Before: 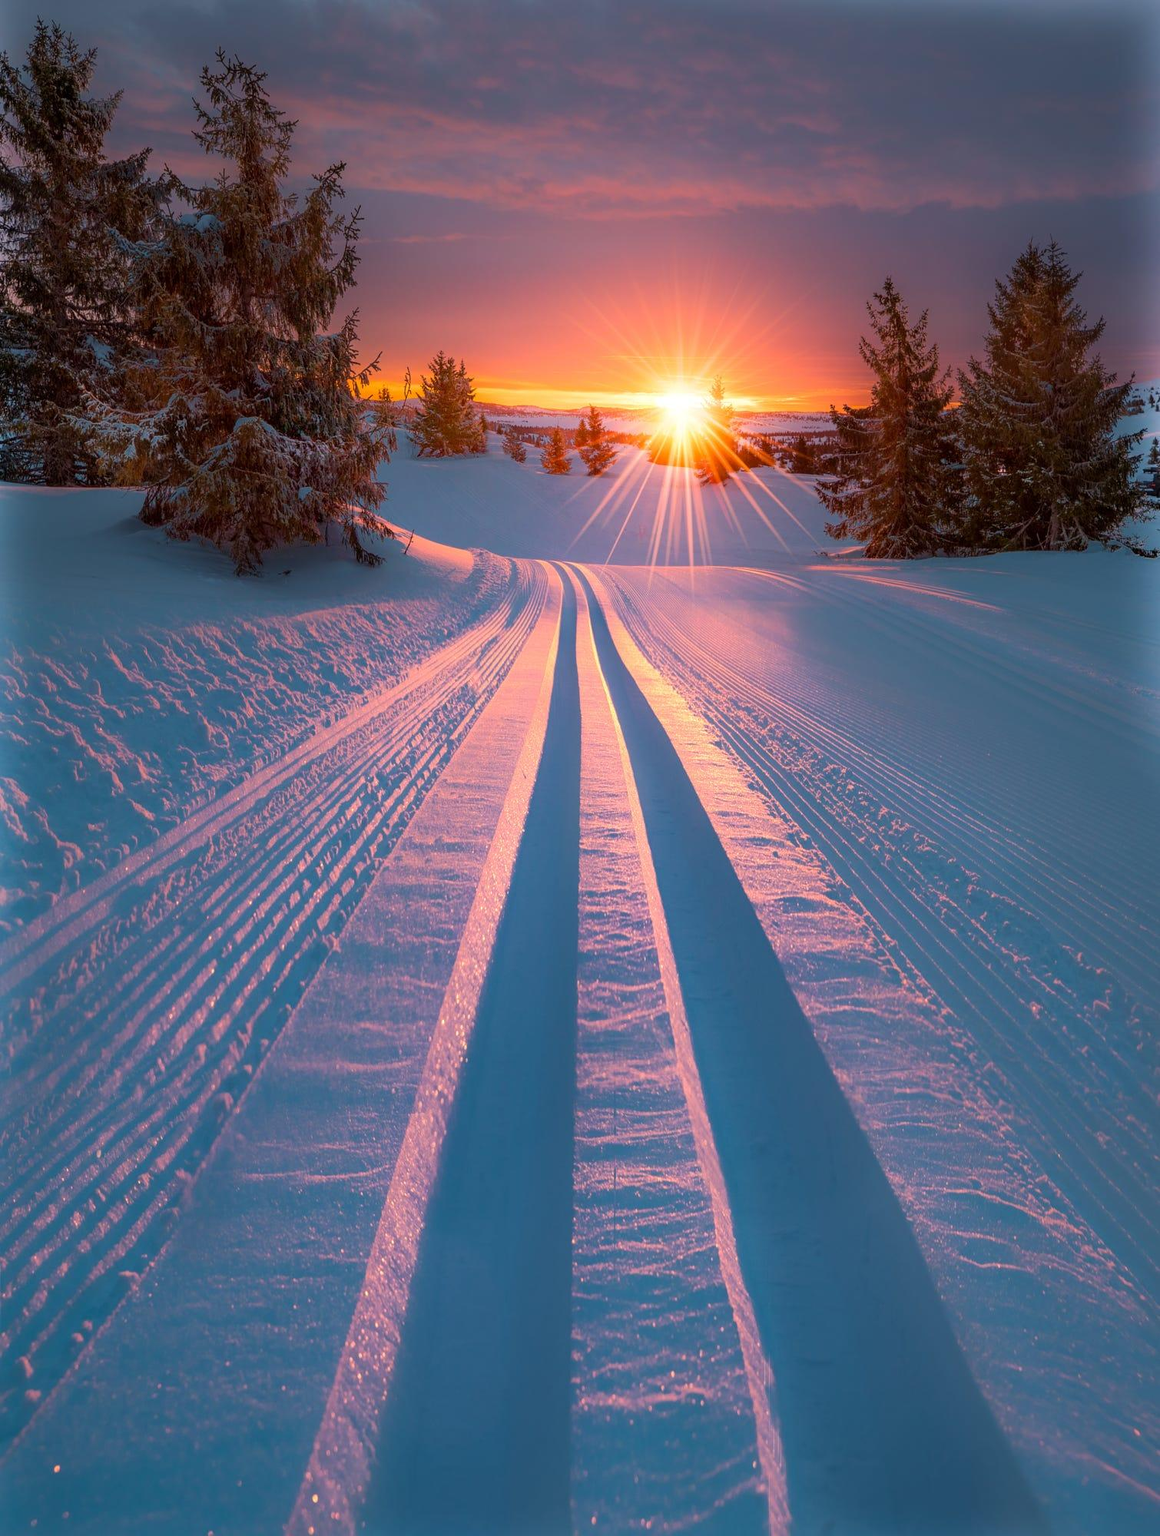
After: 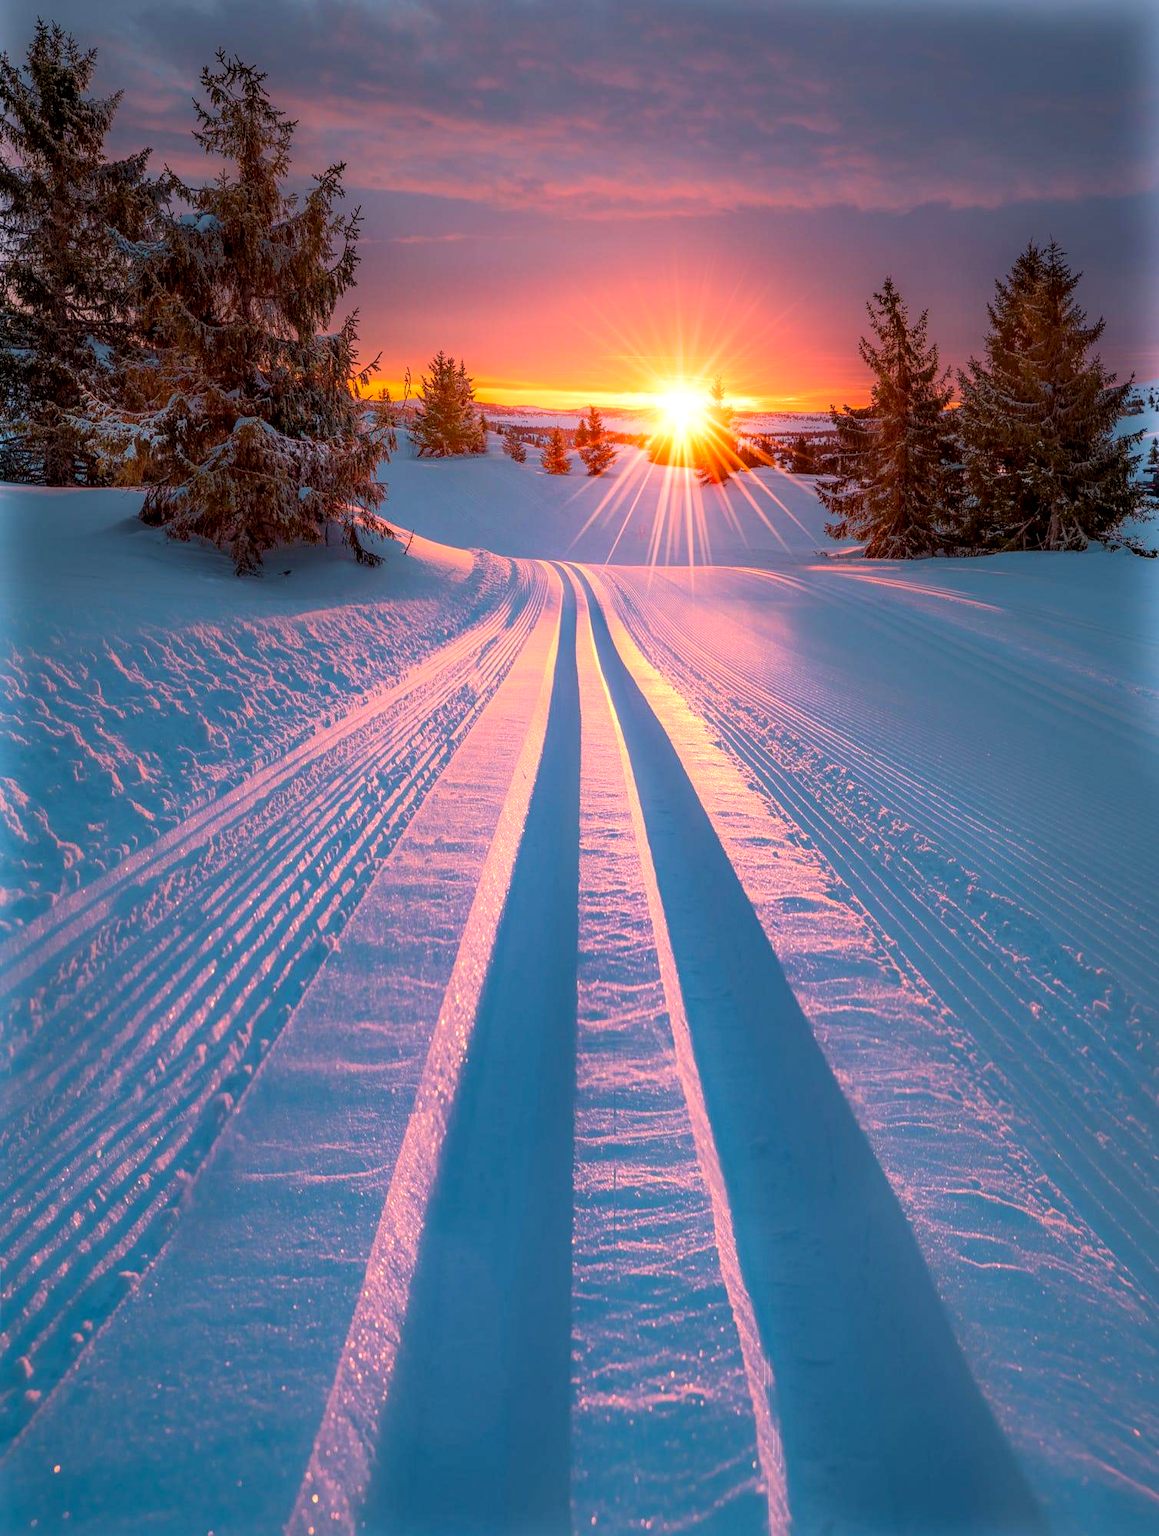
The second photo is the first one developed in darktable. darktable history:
local contrast: detail 130%
contrast brightness saturation: contrast 0.075, brightness 0.08, saturation 0.178
